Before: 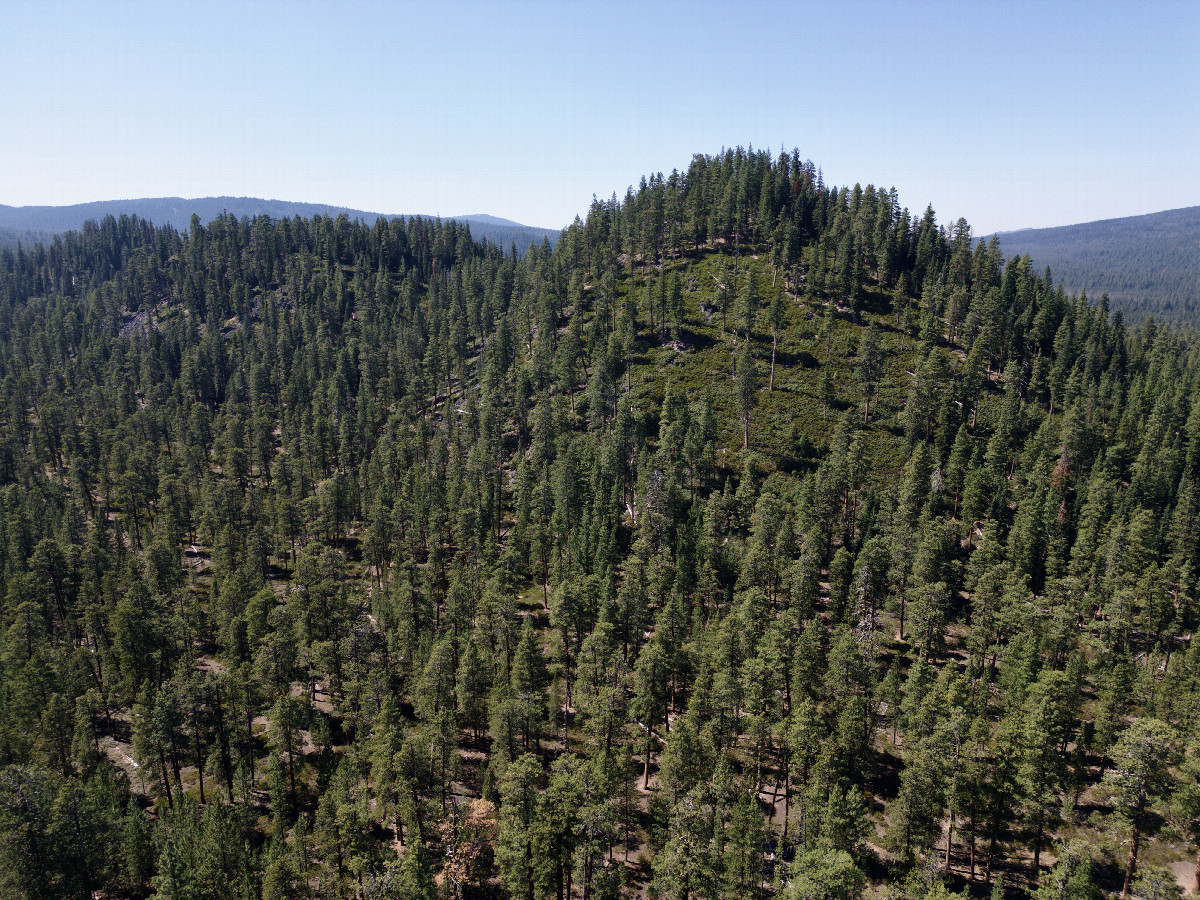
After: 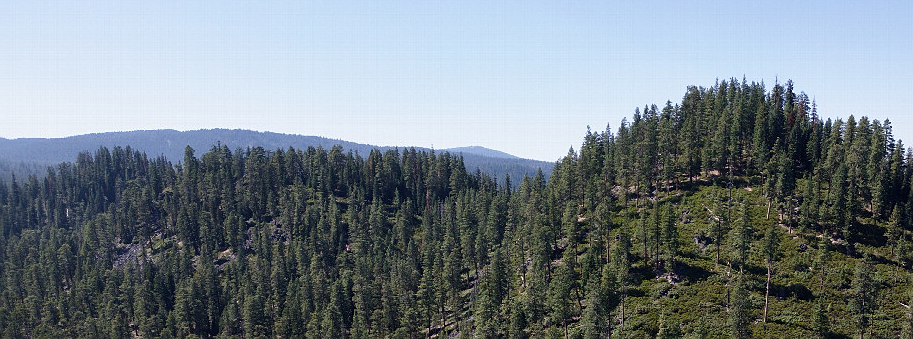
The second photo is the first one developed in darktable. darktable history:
sharpen: radius 1.003
crop: left 0.533%, top 7.644%, right 23.377%, bottom 54.582%
